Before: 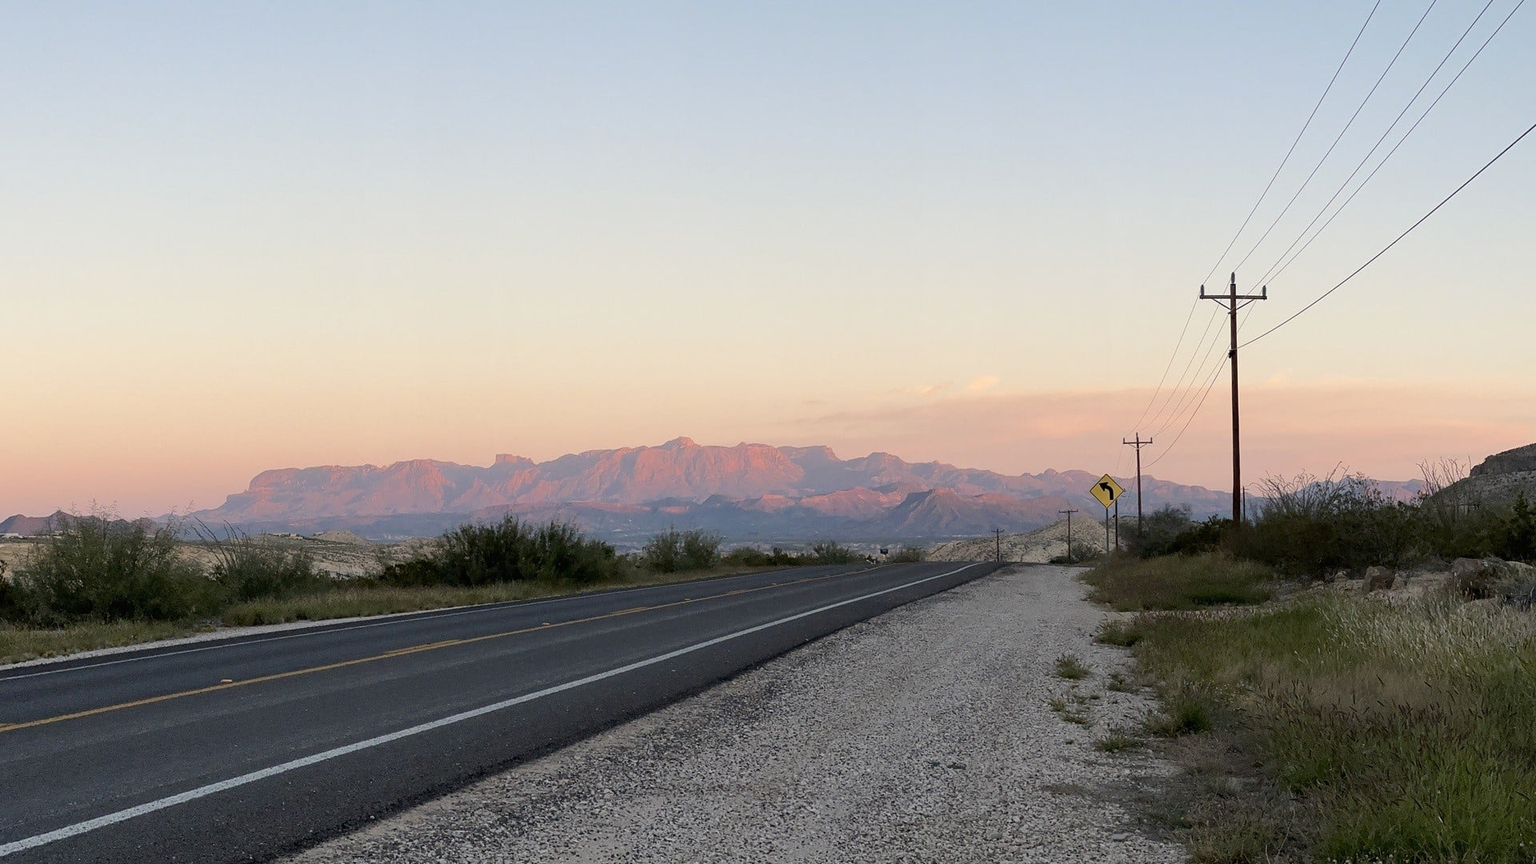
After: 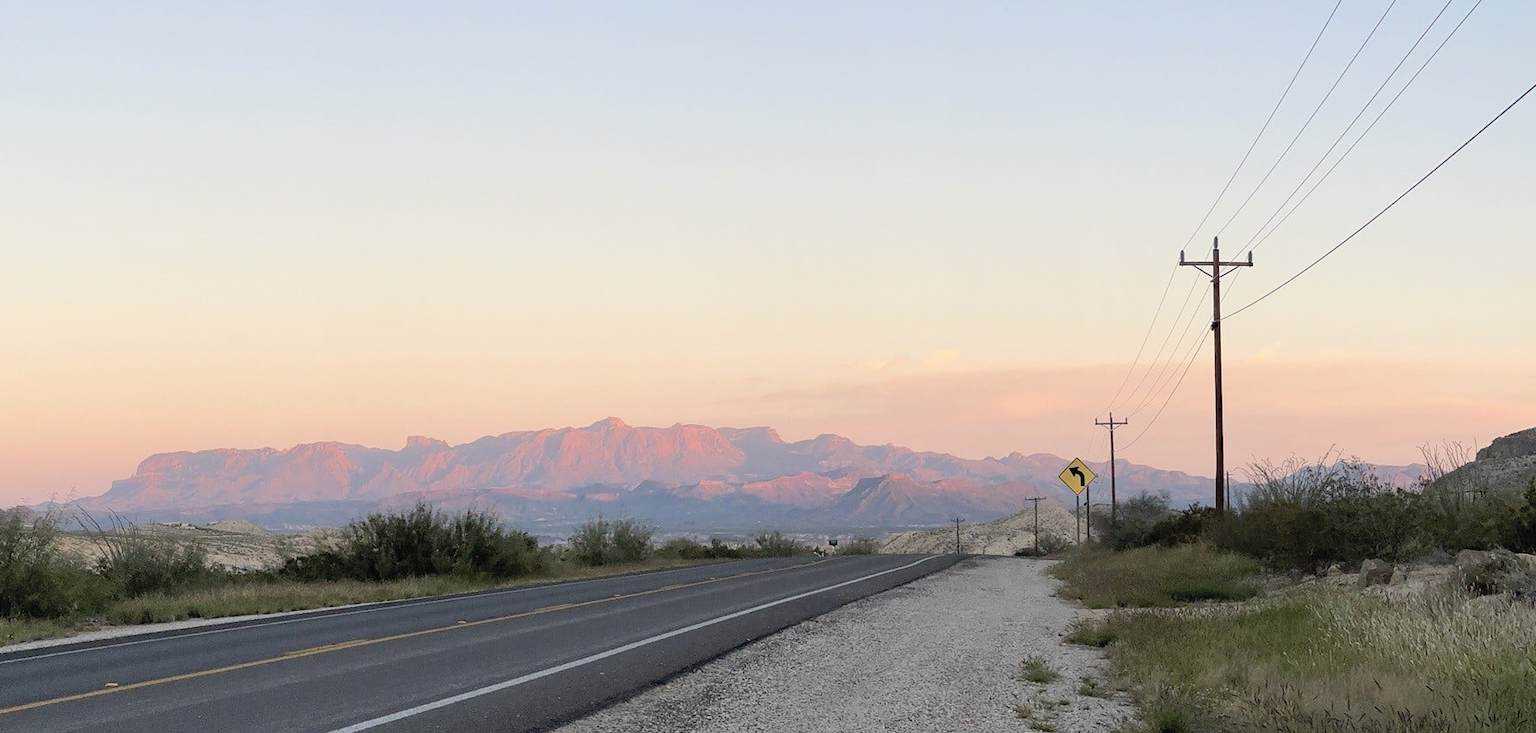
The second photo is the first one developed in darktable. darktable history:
contrast brightness saturation: brightness 0.15
crop: left 8.155%, top 6.611%, bottom 15.385%
